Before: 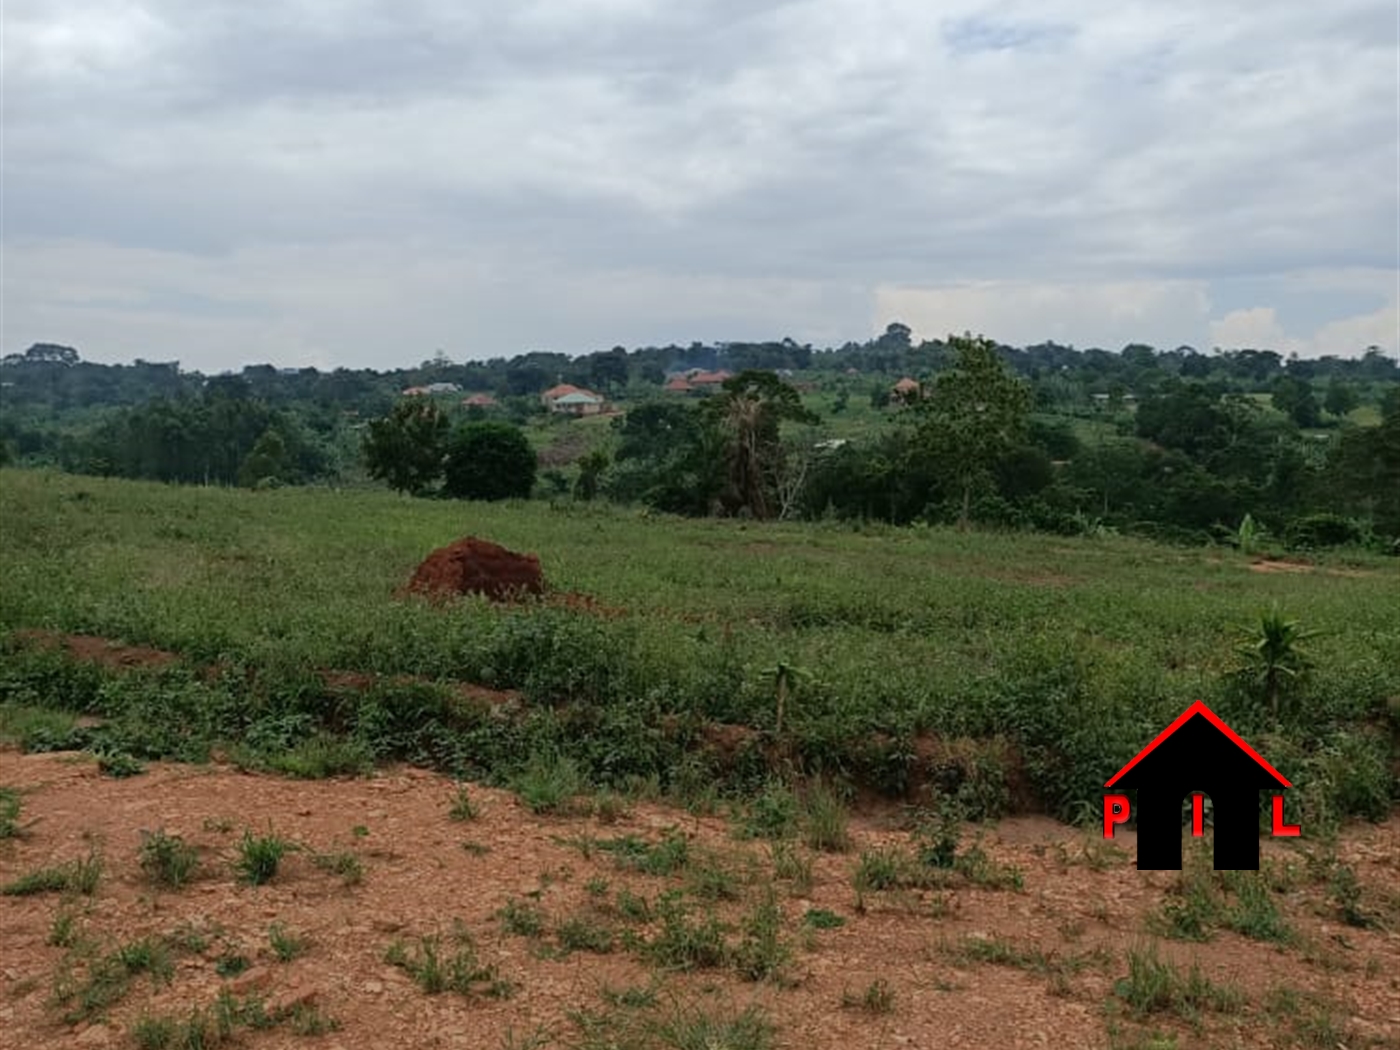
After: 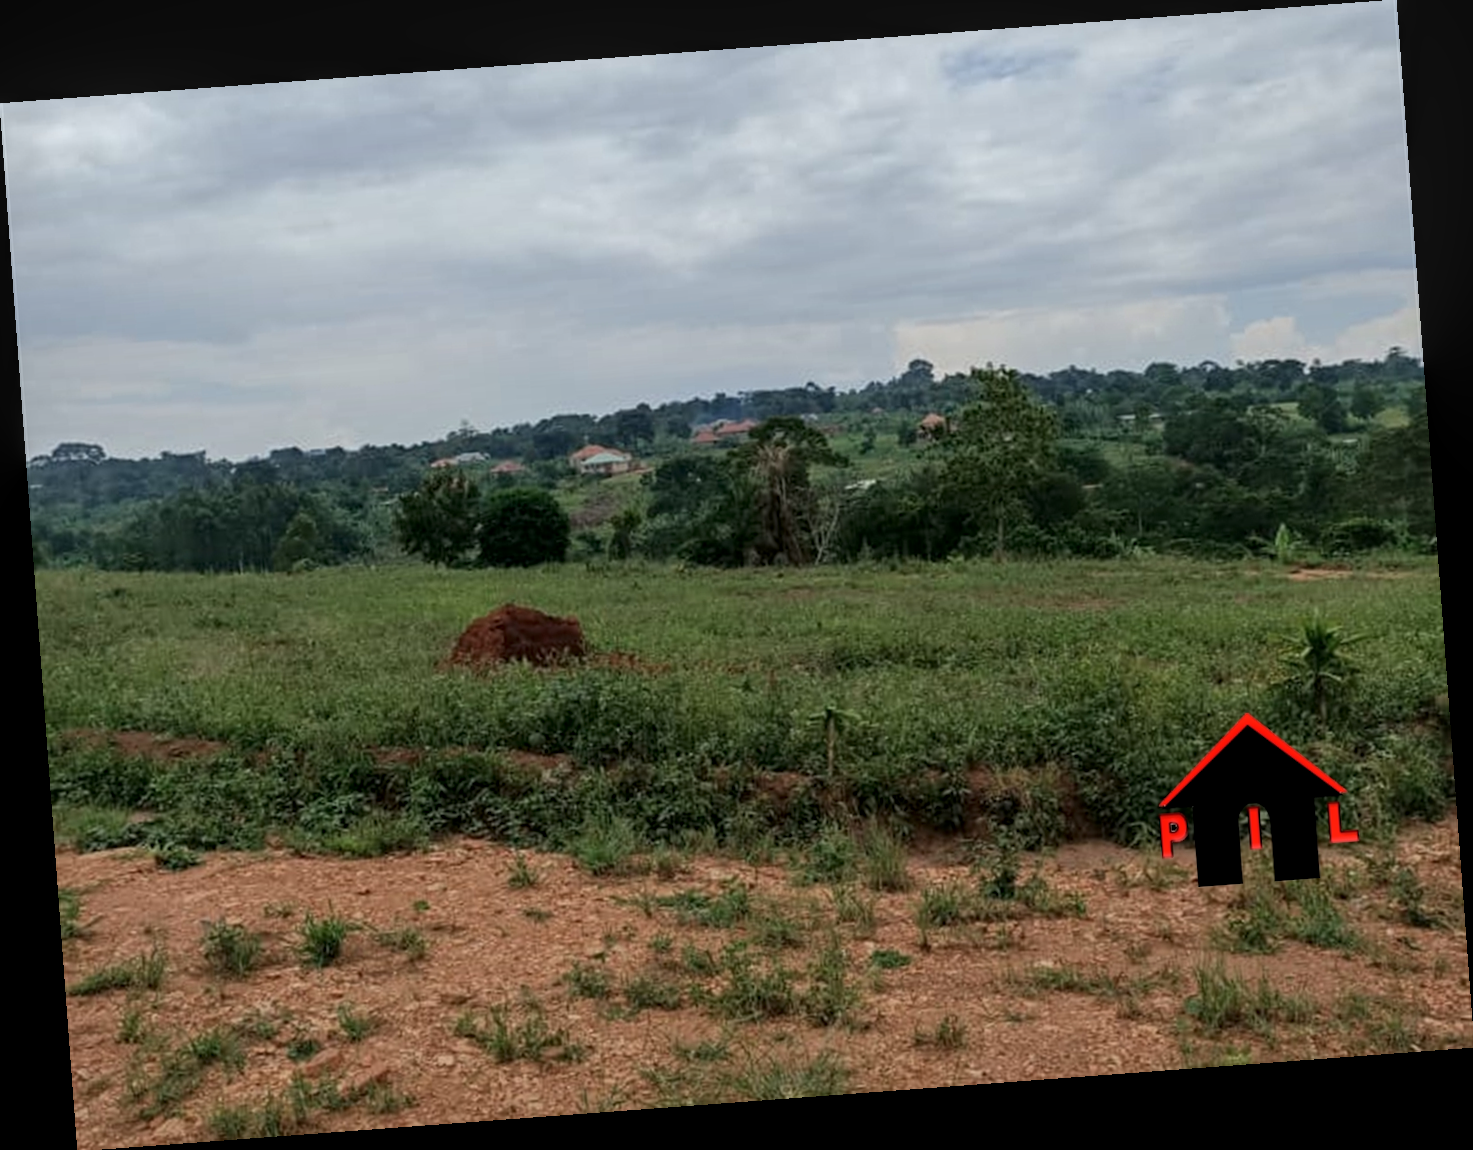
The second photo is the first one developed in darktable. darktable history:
rotate and perspective: rotation -4.25°, automatic cropping off
local contrast: on, module defaults
